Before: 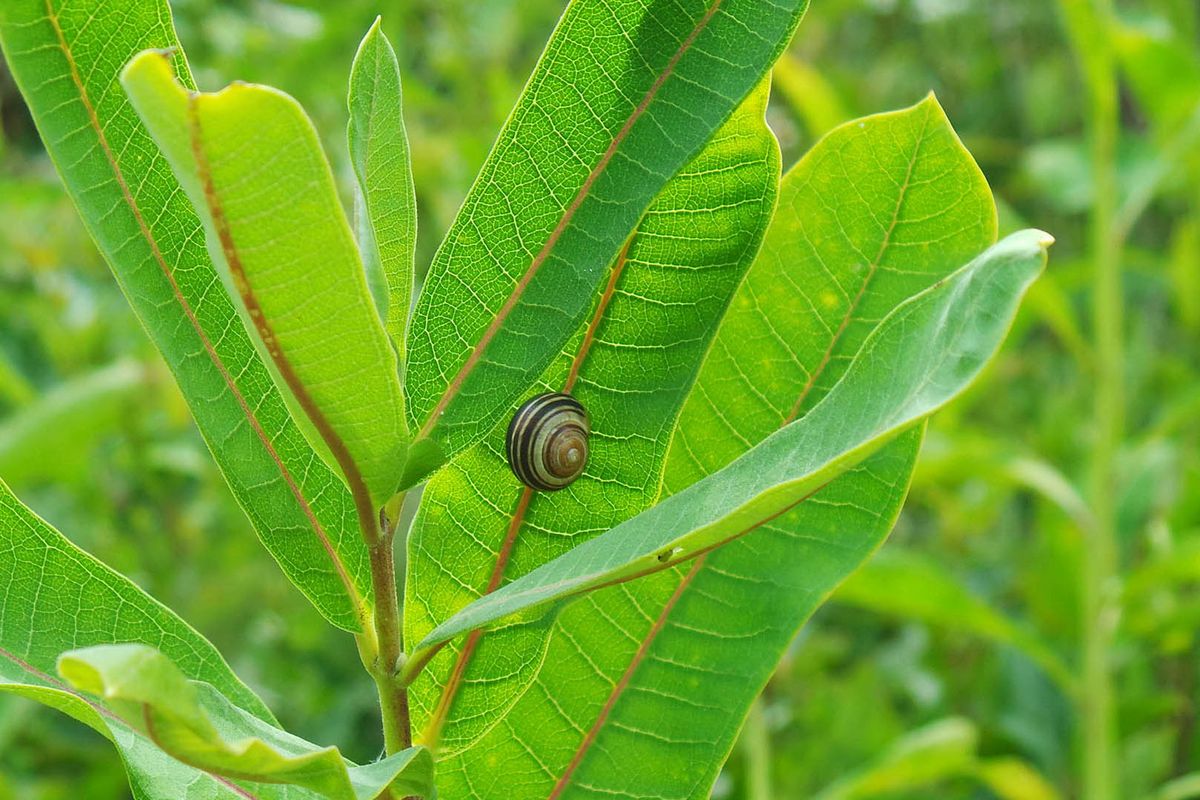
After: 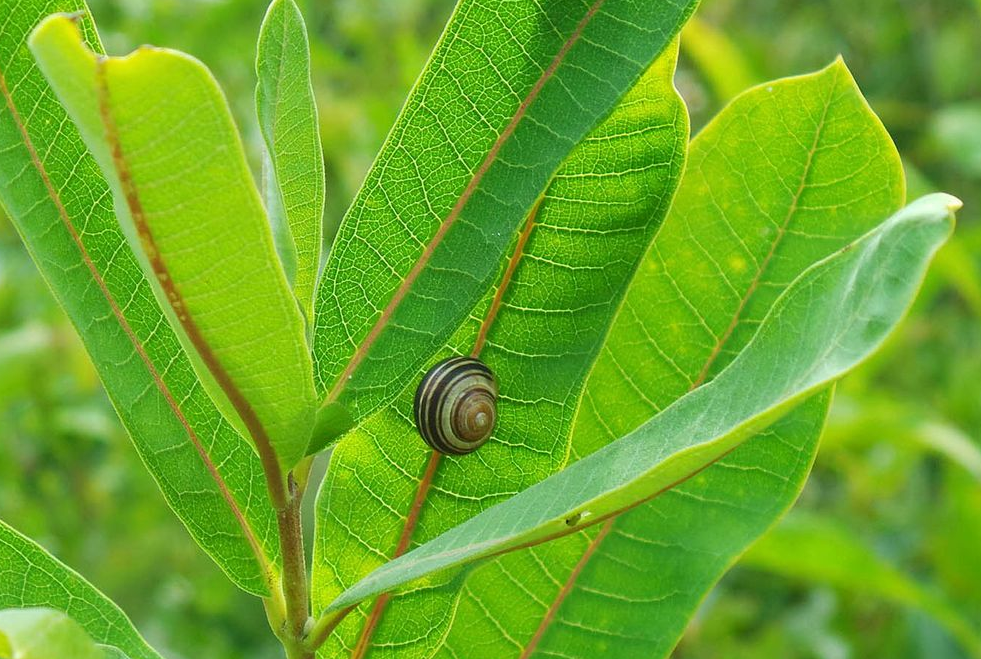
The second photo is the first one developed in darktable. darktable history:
crop and rotate: left 7.672%, top 4.528%, right 10.57%, bottom 13.055%
local contrast: mode bilateral grid, contrast 21, coarseness 51, detail 102%, midtone range 0.2
